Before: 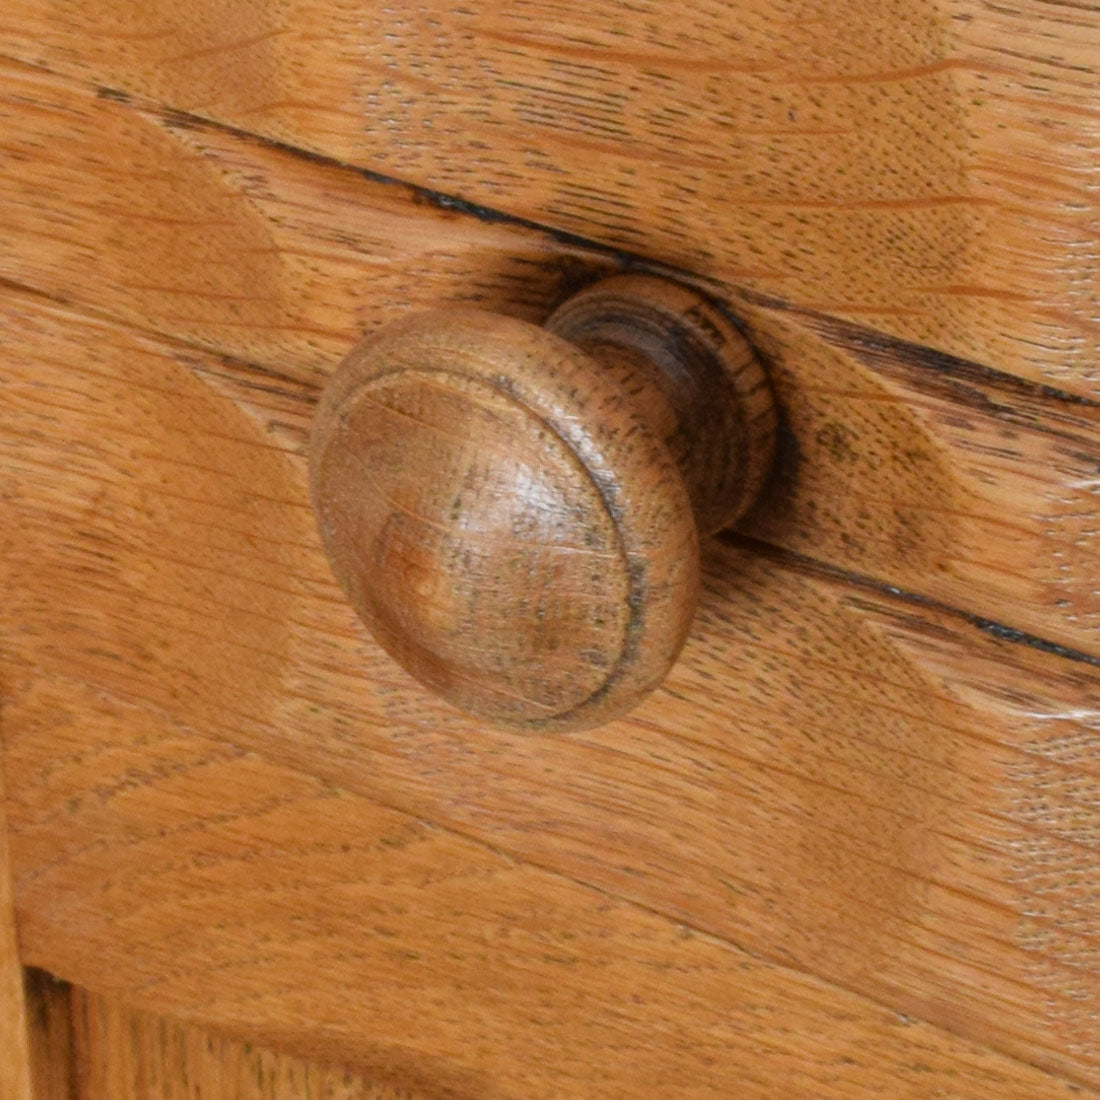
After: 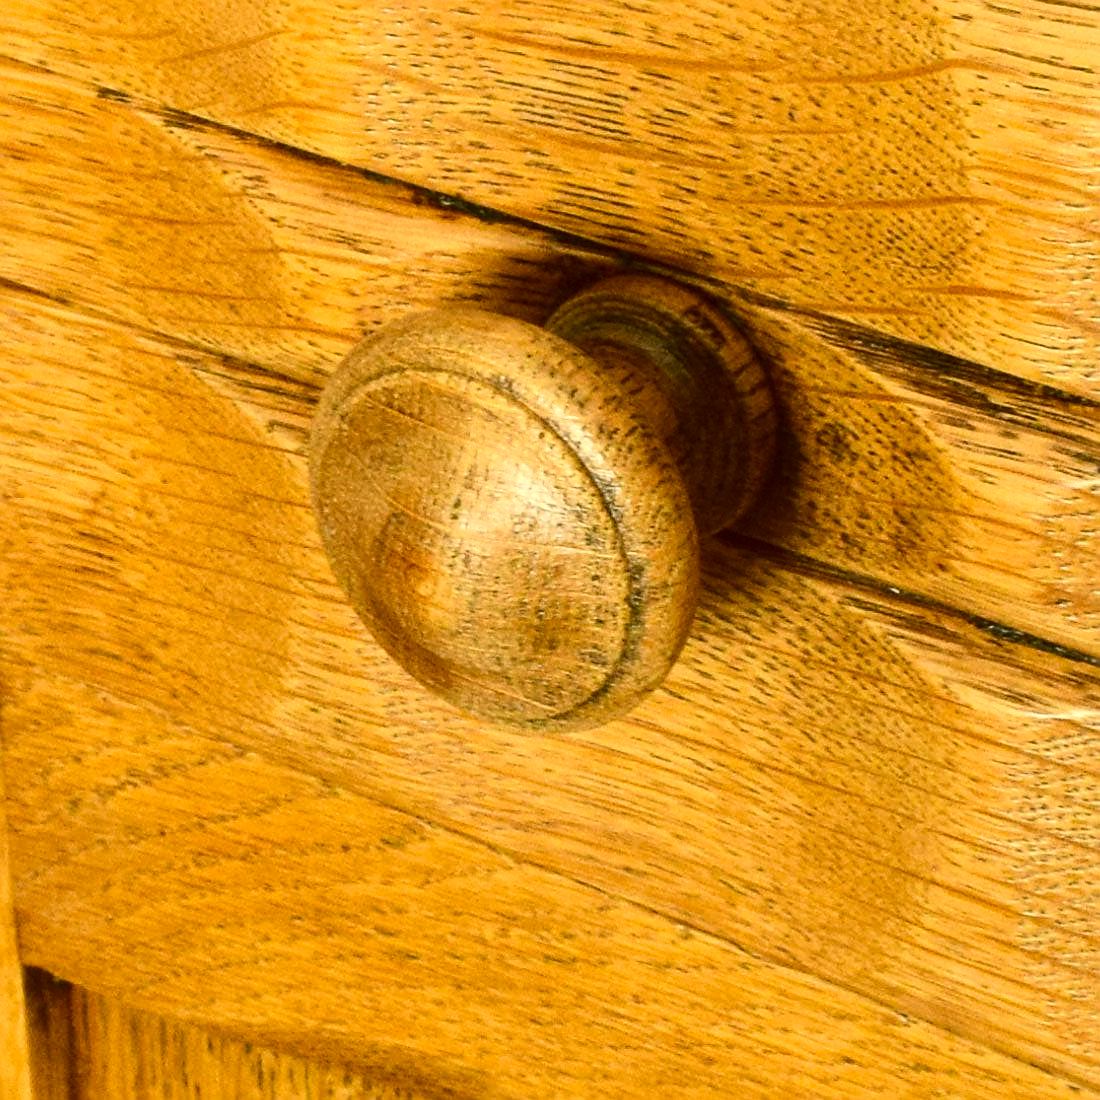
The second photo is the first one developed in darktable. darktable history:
color correction: highlights a* 0.162, highlights b* 29.53, shadows a* -0.162, shadows b* 21.09
contrast brightness saturation: contrast 0.28
exposure: black level correction 0, exposure 0.5 EV, compensate highlight preservation false
sharpen: on, module defaults
tone equalizer: on, module defaults
